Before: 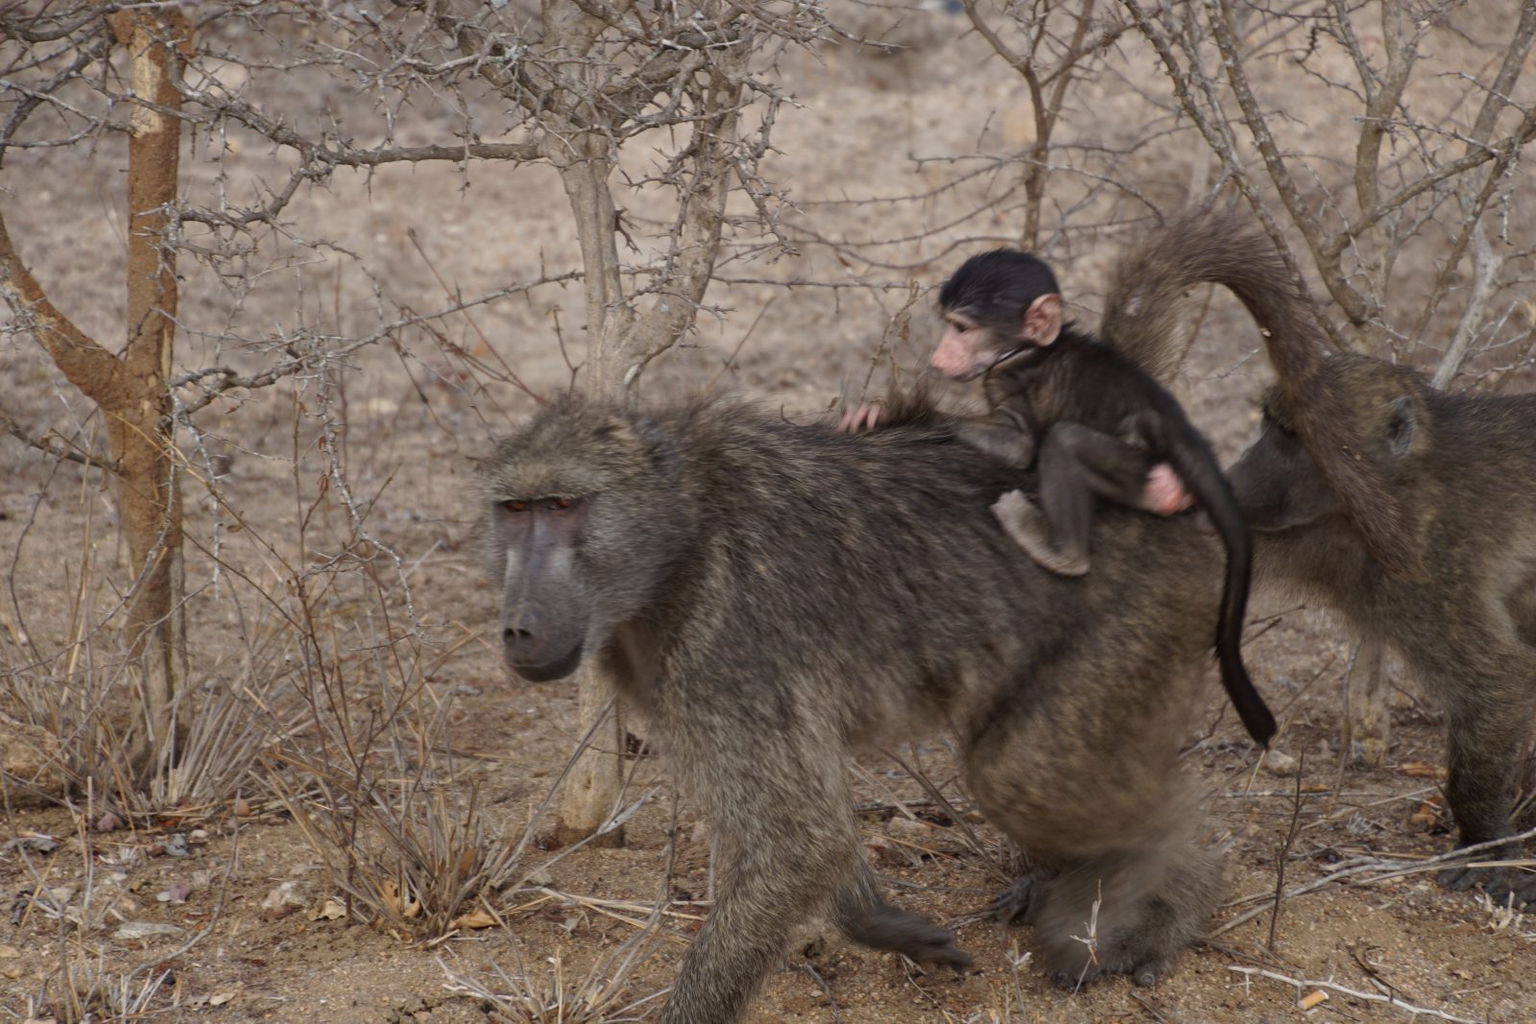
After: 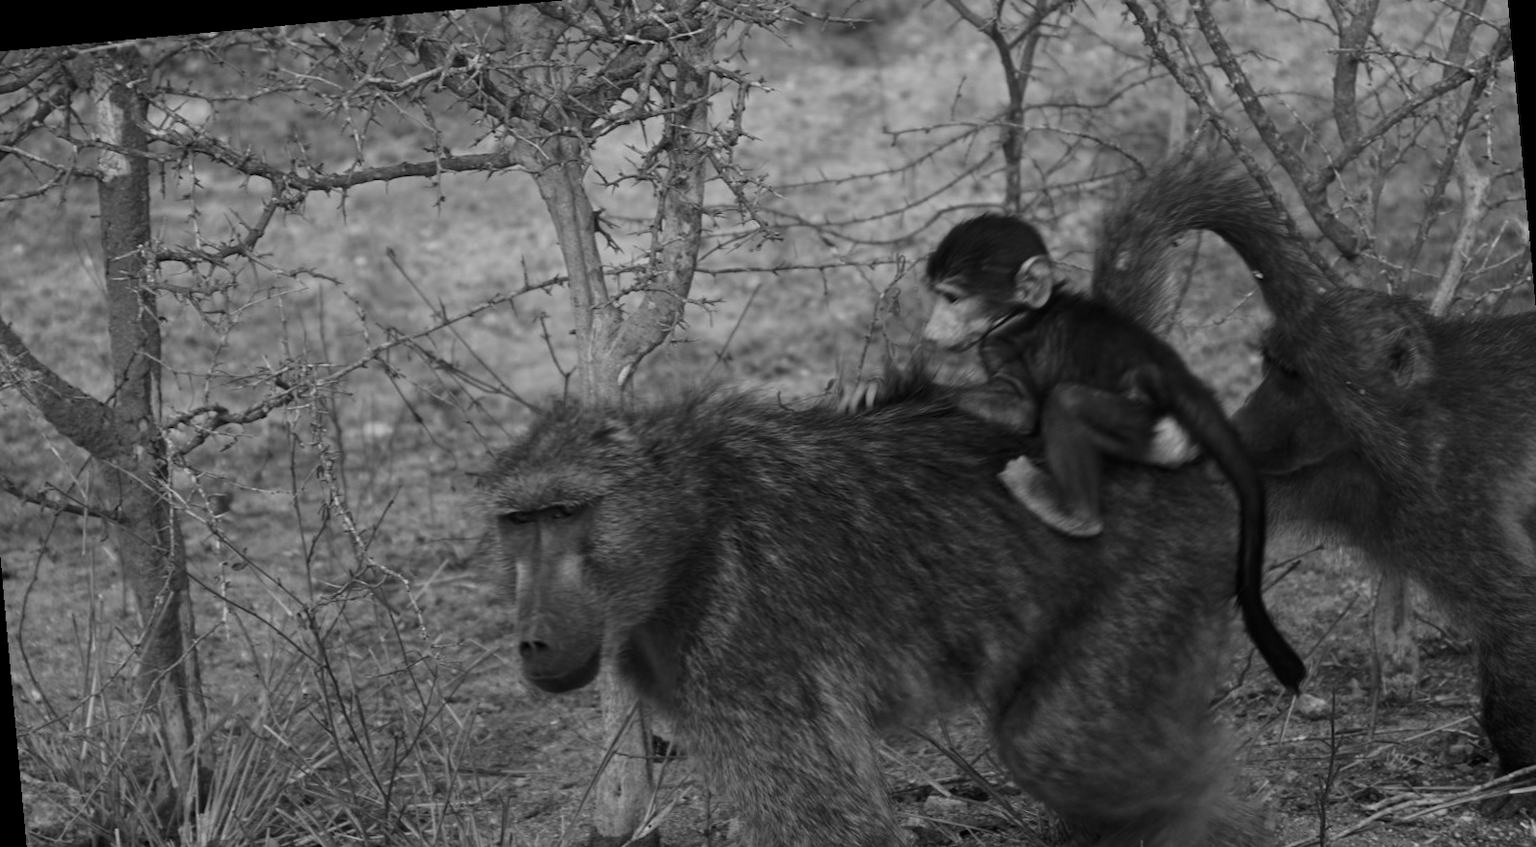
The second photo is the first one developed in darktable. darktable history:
rotate and perspective: rotation -5.2°, automatic cropping off
contrast brightness saturation: contrast 0.12, brightness -0.12, saturation 0.2
monochrome: on, module defaults
crop: left 2.737%, top 7.287%, right 3.421%, bottom 20.179%
